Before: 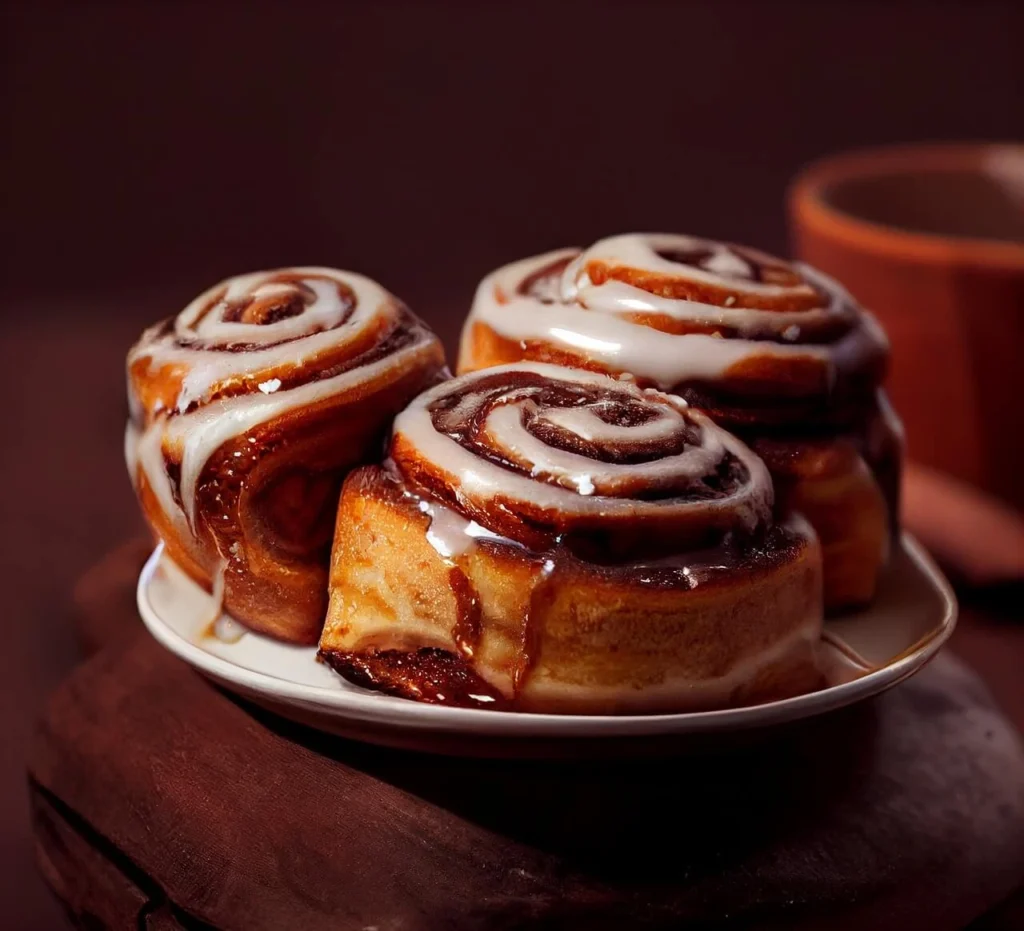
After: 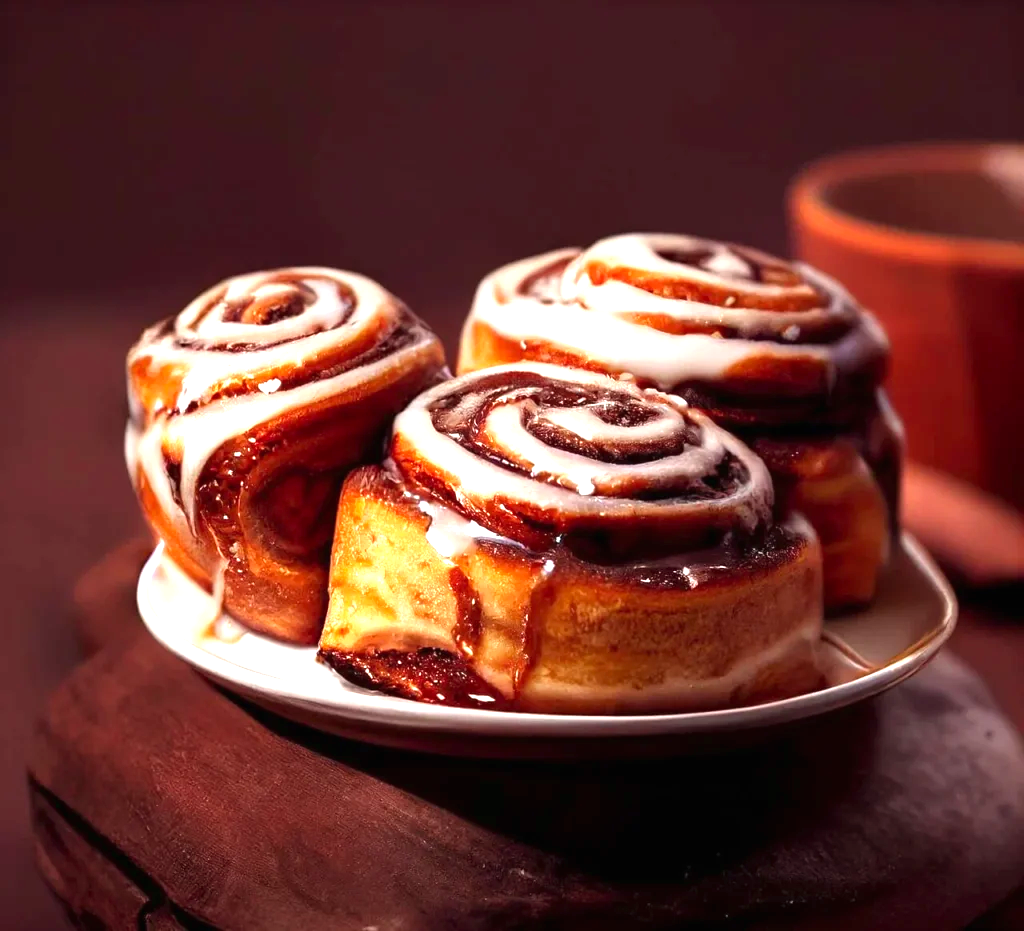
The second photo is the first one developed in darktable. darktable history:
exposure: black level correction 0, exposure 0.7 EV, compensate exposure bias true, compensate highlight preservation false
levels: levels [0, 0.43, 0.859]
